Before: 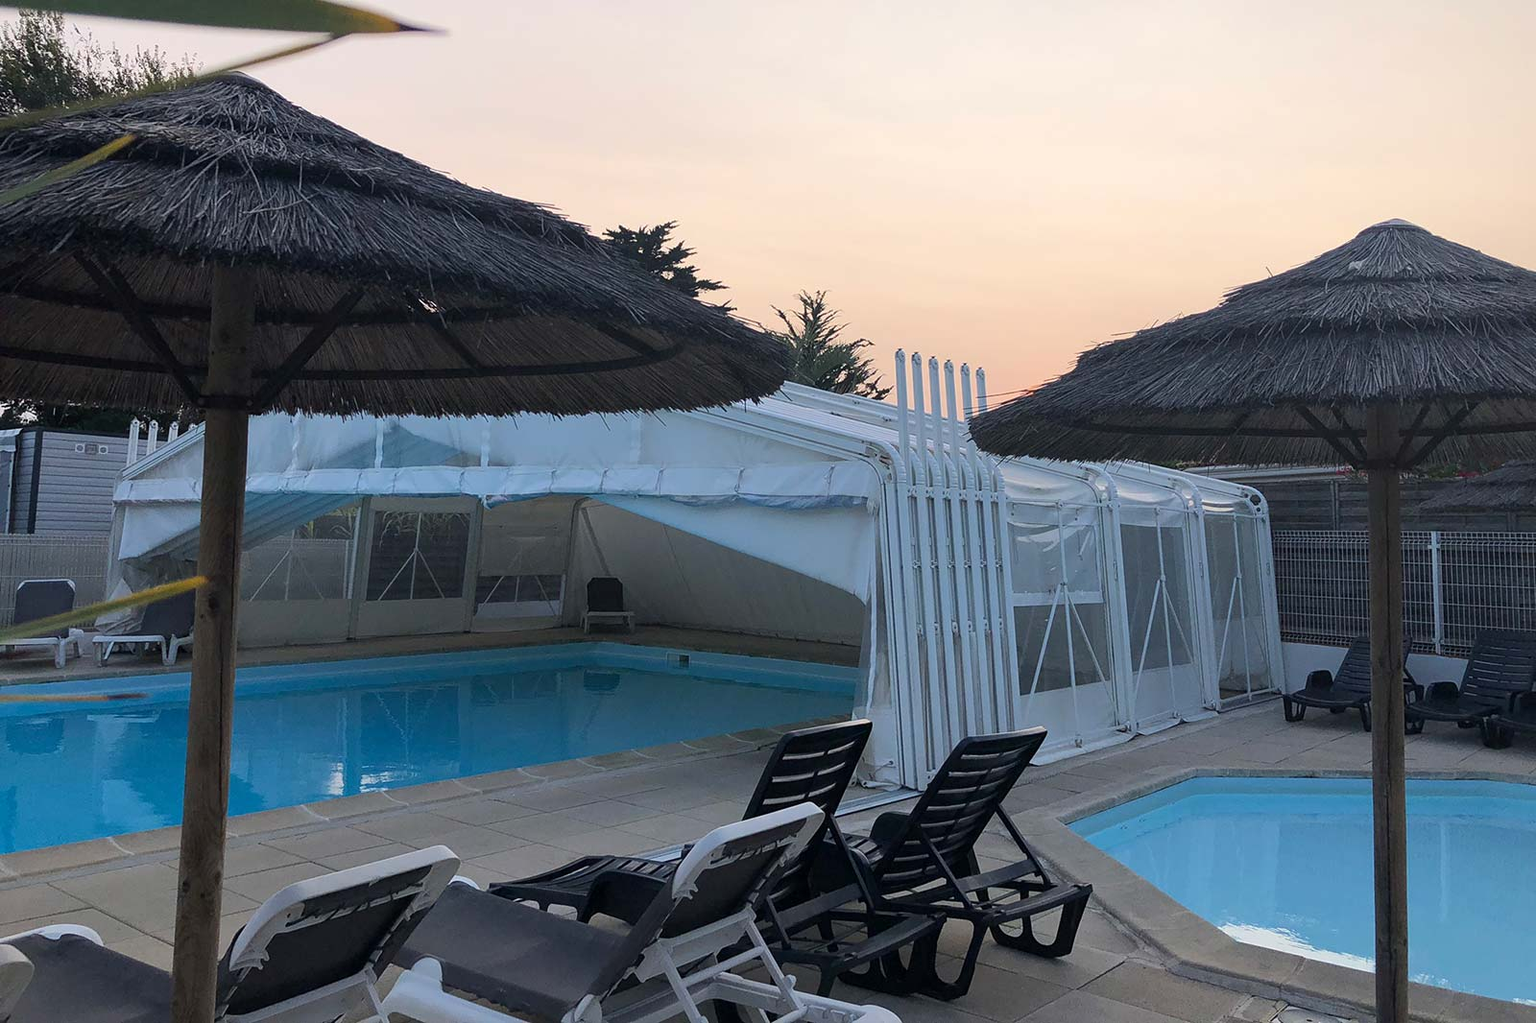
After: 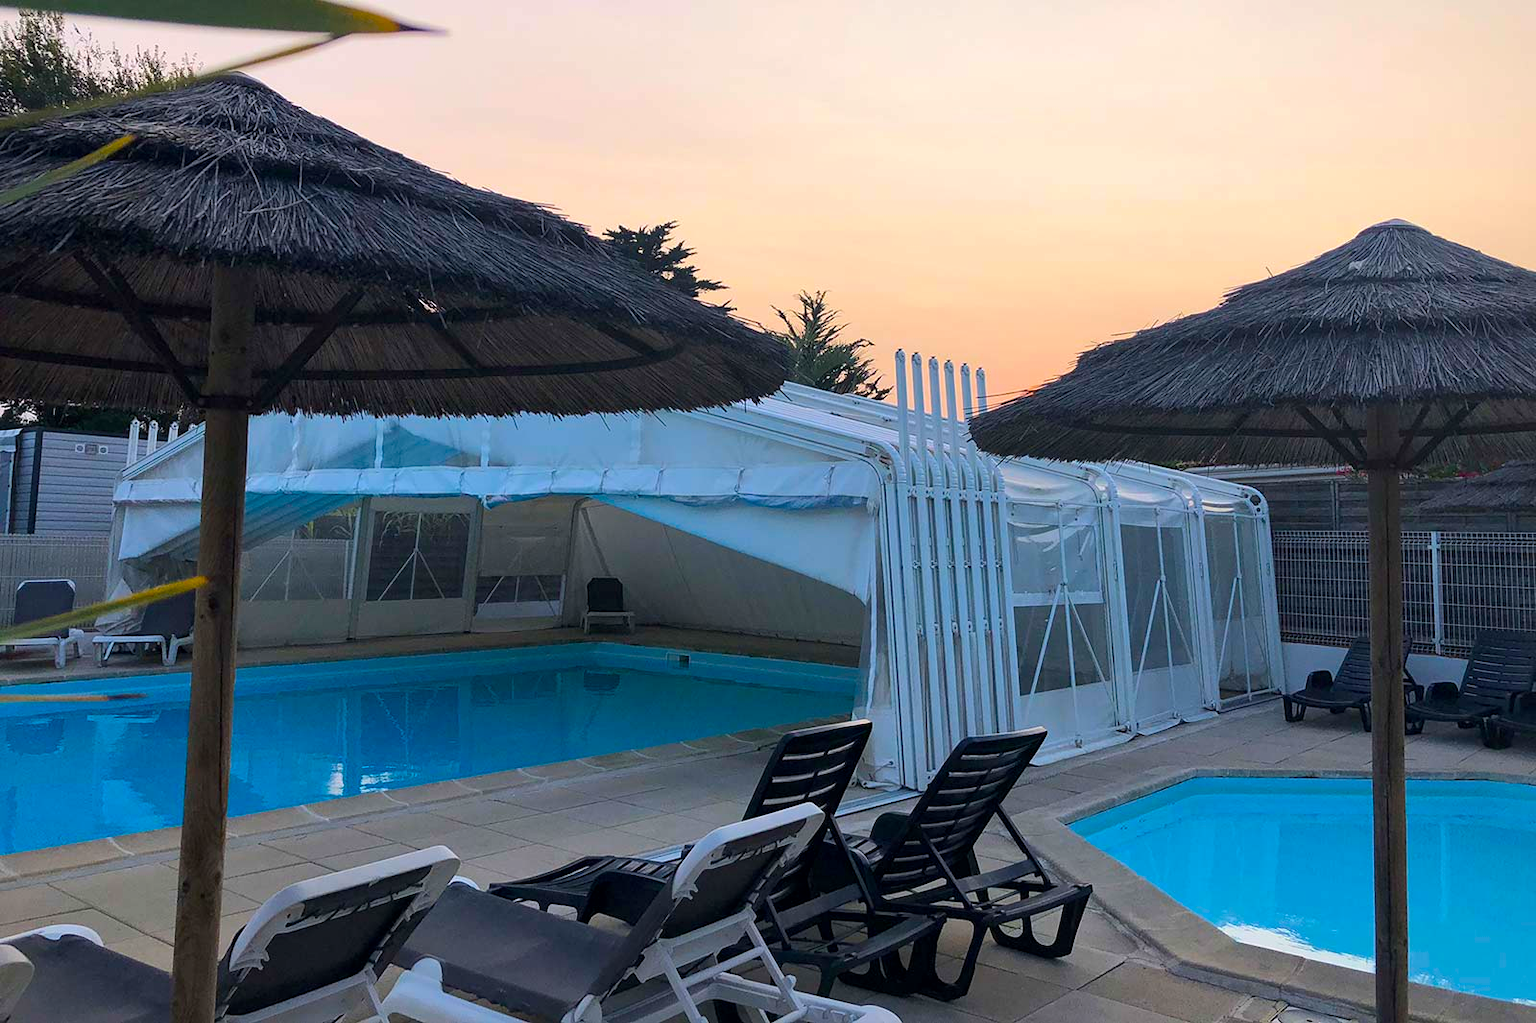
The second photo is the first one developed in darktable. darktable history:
local contrast: mode bilateral grid, contrast 20, coarseness 50, detail 119%, midtone range 0.2
color balance rgb: highlights gain › chroma 0.105%, highlights gain › hue 330.83°, linear chroma grading › shadows -8.625%, linear chroma grading › global chroma 9.918%, perceptual saturation grading › global saturation 40.779%, global vibrance 20%
